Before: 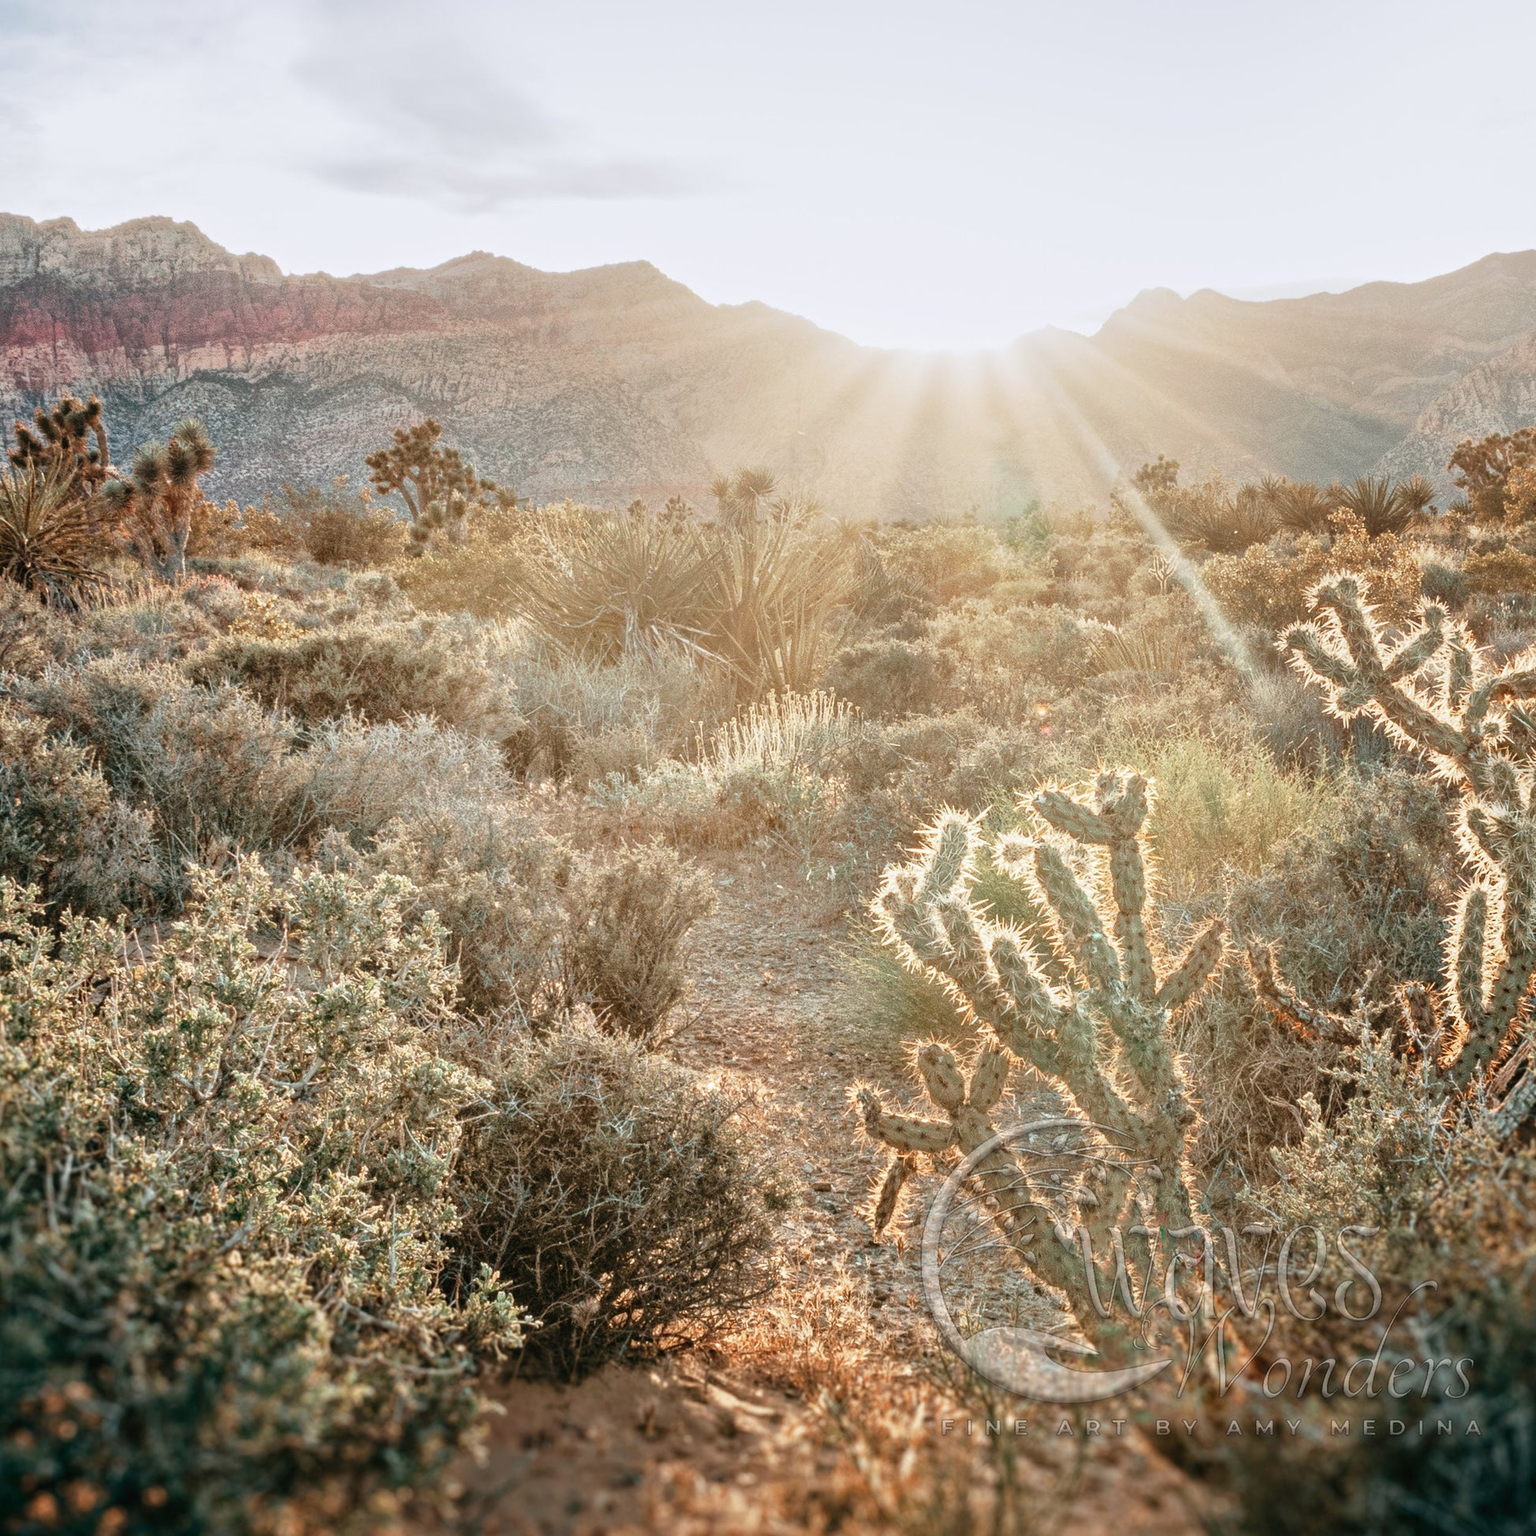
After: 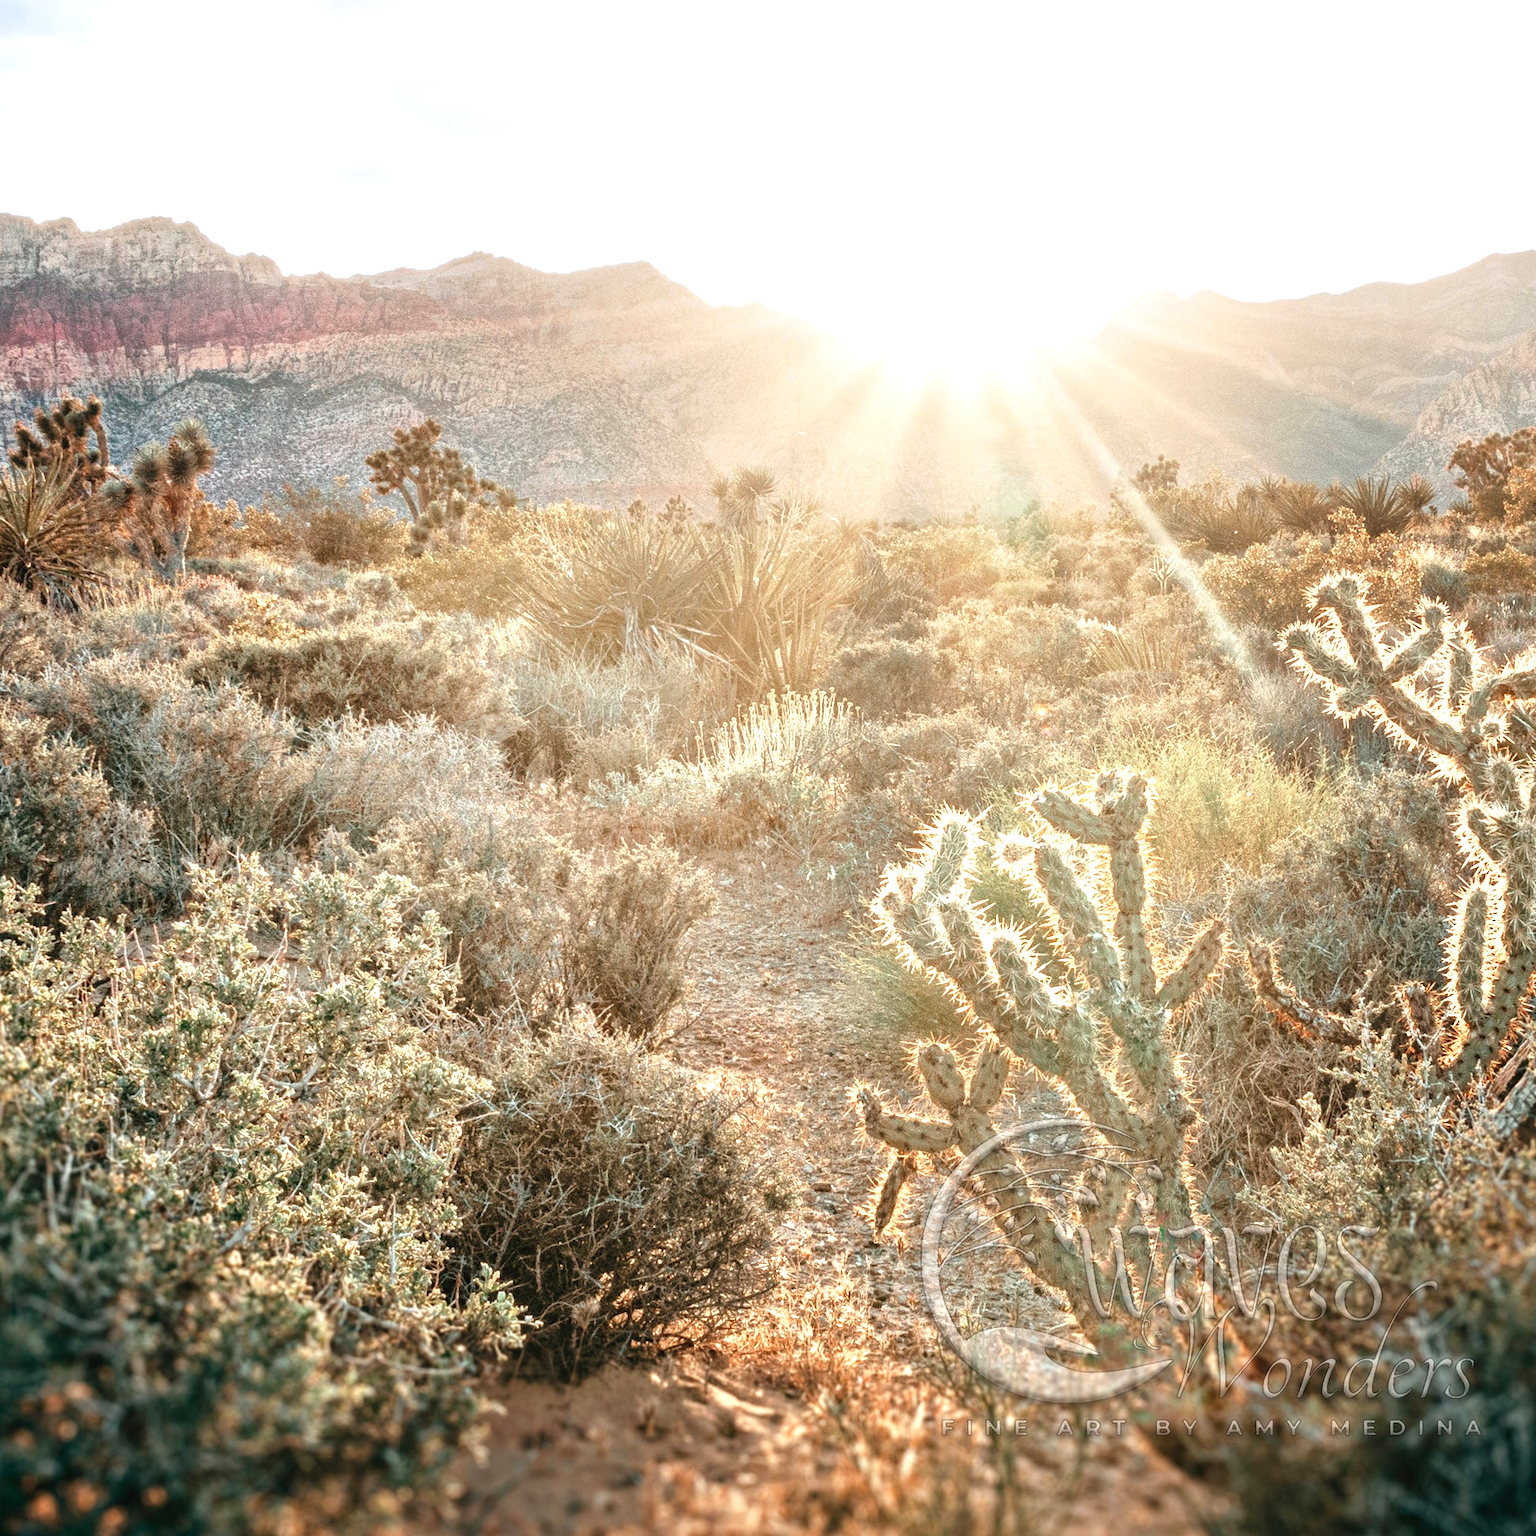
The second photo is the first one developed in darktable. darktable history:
exposure: exposure 0.55 EV, compensate highlight preservation false
